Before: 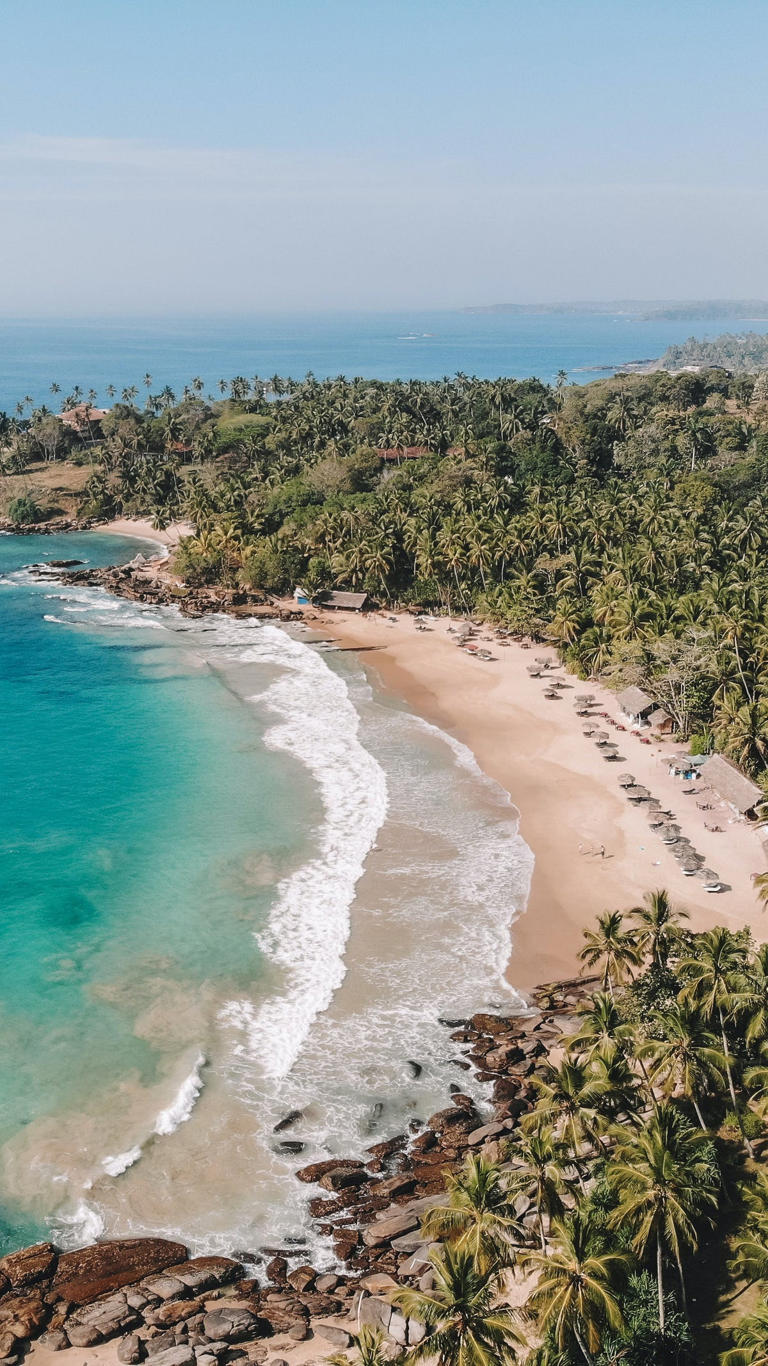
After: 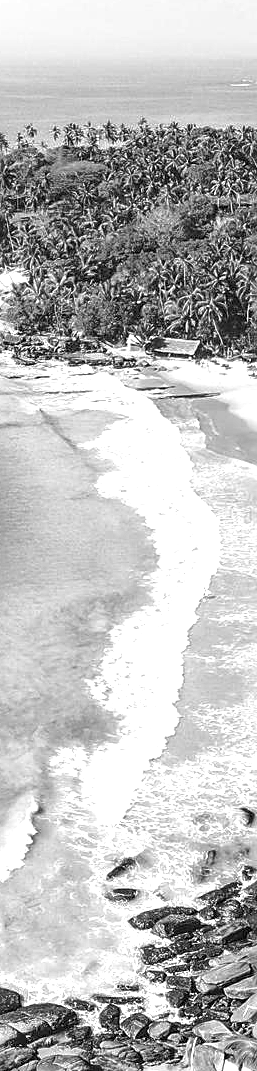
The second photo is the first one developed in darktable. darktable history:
local contrast: detail 150%
white balance: red 0.986, blue 1.01
color correction: saturation 1.32
color zones: curves: ch0 [(0, 0.48) (0.209, 0.398) (0.305, 0.332) (0.429, 0.493) (0.571, 0.5) (0.714, 0.5) (0.857, 0.5) (1, 0.48)]; ch1 [(0, 0.736) (0.143, 0.625) (0.225, 0.371) (0.429, 0.256) (0.571, 0.241) (0.714, 0.213) (0.857, 0.48) (1, 0.736)]; ch2 [(0, 0.448) (0.143, 0.498) (0.286, 0.5) (0.429, 0.5) (0.571, 0.5) (0.714, 0.5) (0.857, 0.5) (1, 0.448)]
monochrome: a 26.22, b 42.67, size 0.8
sharpen: on, module defaults
exposure: black level correction 0, exposure 1.2 EV, compensate exposure bias true, compensate highlight preservation false
crop and rotate: left 21.77%, top 18.528%, right 44.676%, bottom 2.997%
